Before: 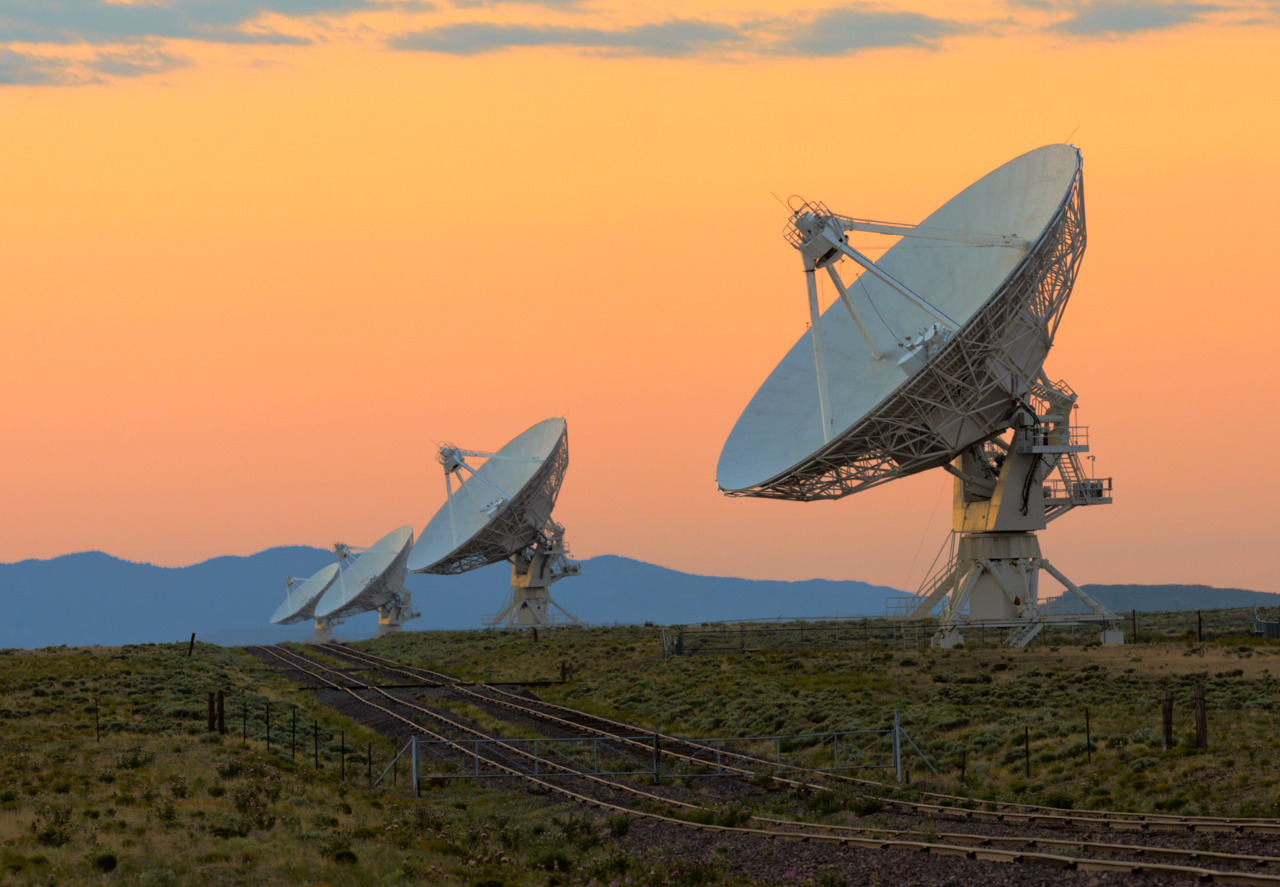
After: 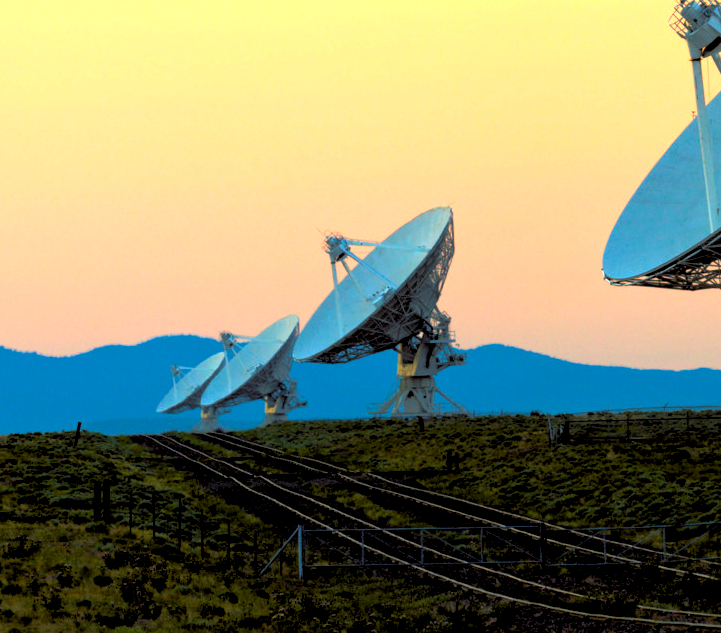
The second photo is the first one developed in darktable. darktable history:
color balance rgb: shadows lift › luminance -7.7%, shadows lift › chroma 2.13%, shadows lift › hue 200.79°, power › luminance -7.77%, power › chroma 2.27%, power › hue 220.69°, highlights gain › luminance 15.15%, highlights gain › chroma 4%, highlights gain › hue 209.35°, global offset › luminance -0.21%, global offset › chroma 0.27%, perceptual saturation grading › global saturation 24.42%, perceptual saturation grading › highlights -24.42%, perceptual saturation grading › mid-tones 24.42%, perceptual saturation grading › shadows 40%, perceptual brilliance grading › global brilliance -5%, perceptual brilliance grading › highlights 24.42%, perceptual brilliance grading › mid-tones 7%, perceptual brilliance grading › shadows -5%
crop: left 8.966%, top 23.852%, right 34.699%, bottom 4.703%
rgb levels: levels [[0.013, 0.434, 0.89], [0, 0.5, 1], [0, 0.5, 1]]
